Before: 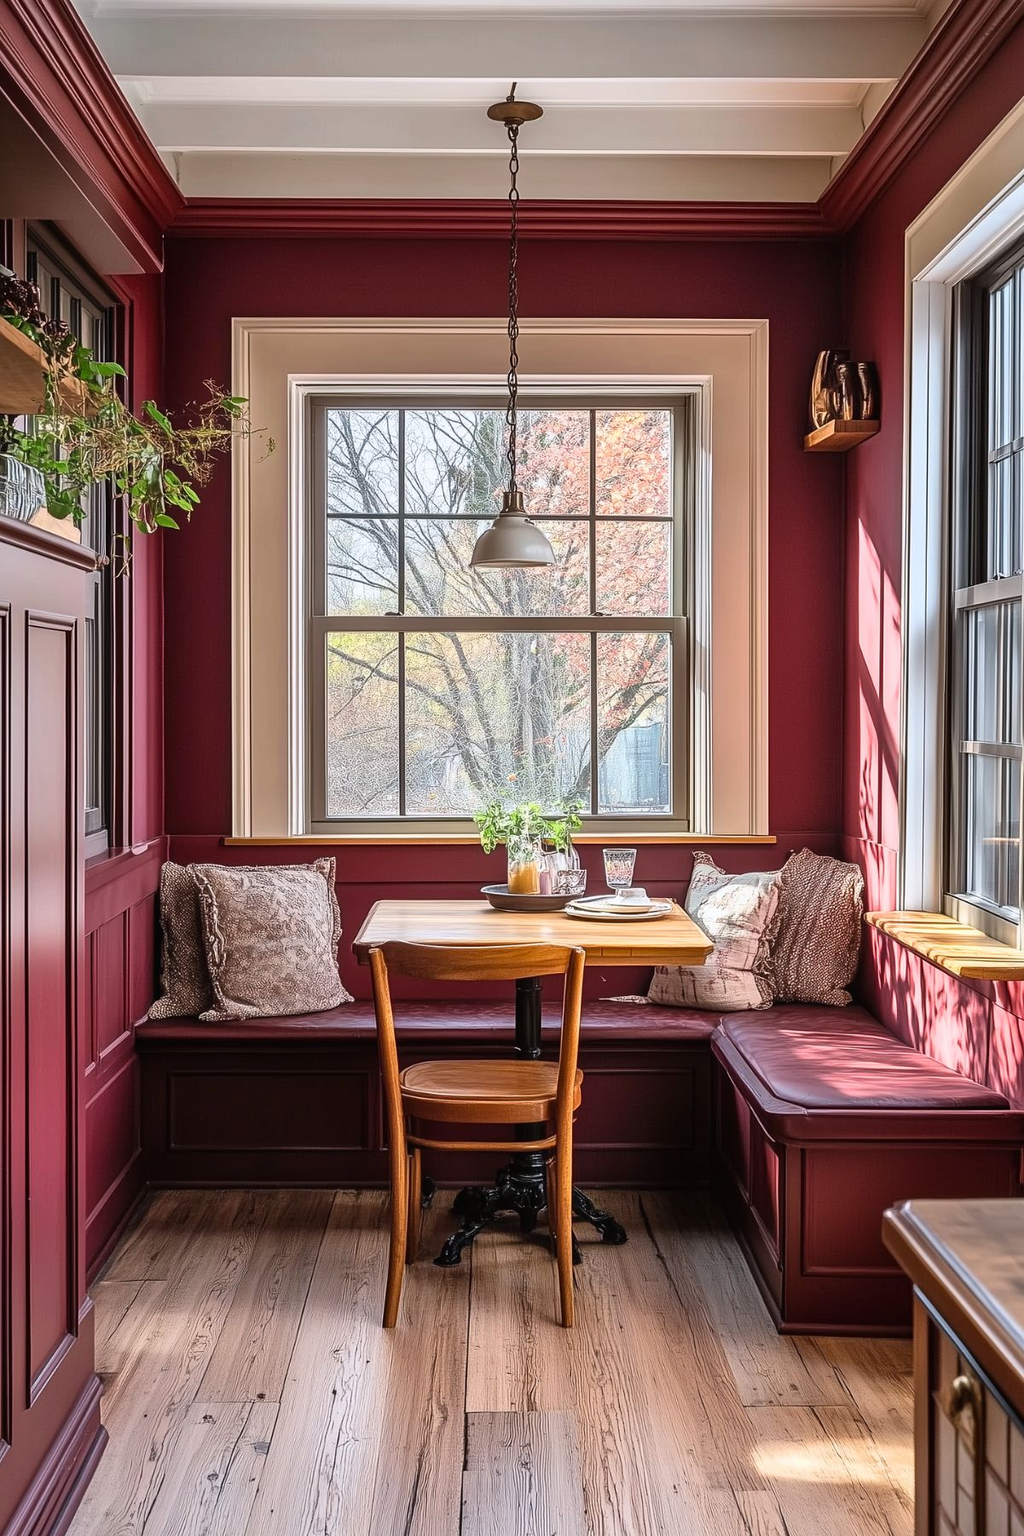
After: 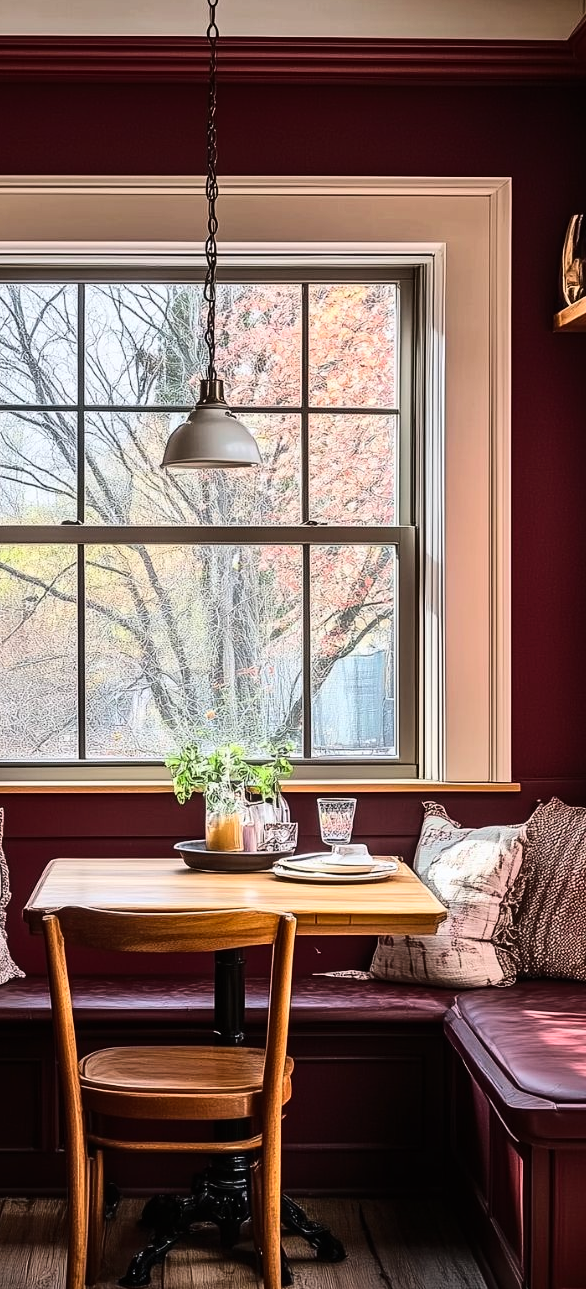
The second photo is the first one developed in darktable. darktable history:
levels: mode automatic, levels [0, 0.281, 0.562]
exposure: exposure -0.91 EV, compensate highlight preservation false
crop: left 32.506%, top 10.956%, right 18.647%, bottom 17.436%
base curve: curves: ch0 [(0, 0) (0.036, 0.025) (0.121, 0.166) (0.206, 0.329) (0.605, 0.79) (1, 1)], exposure shift 0.01
